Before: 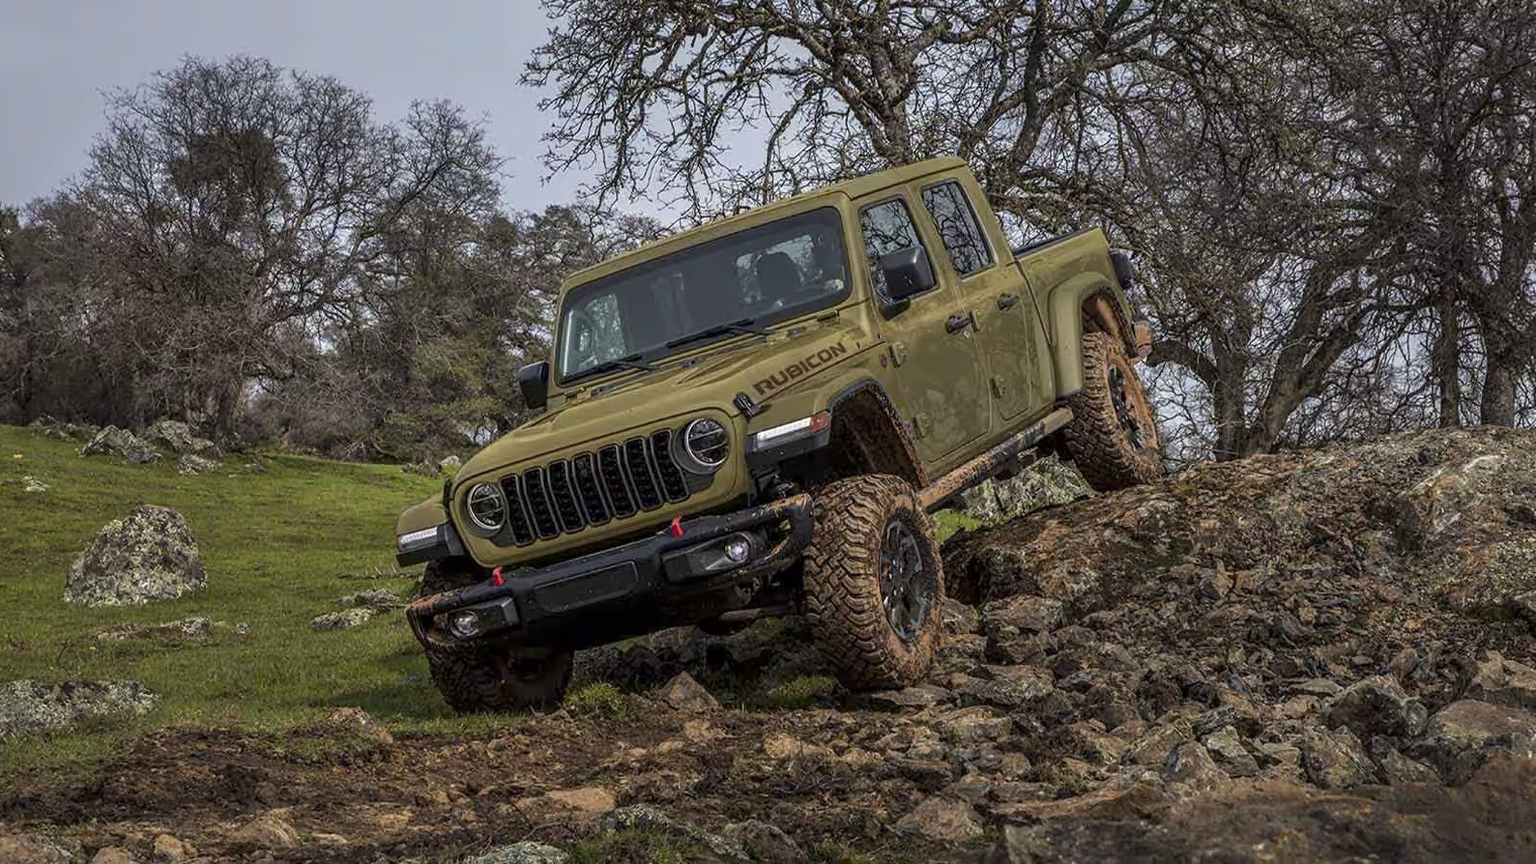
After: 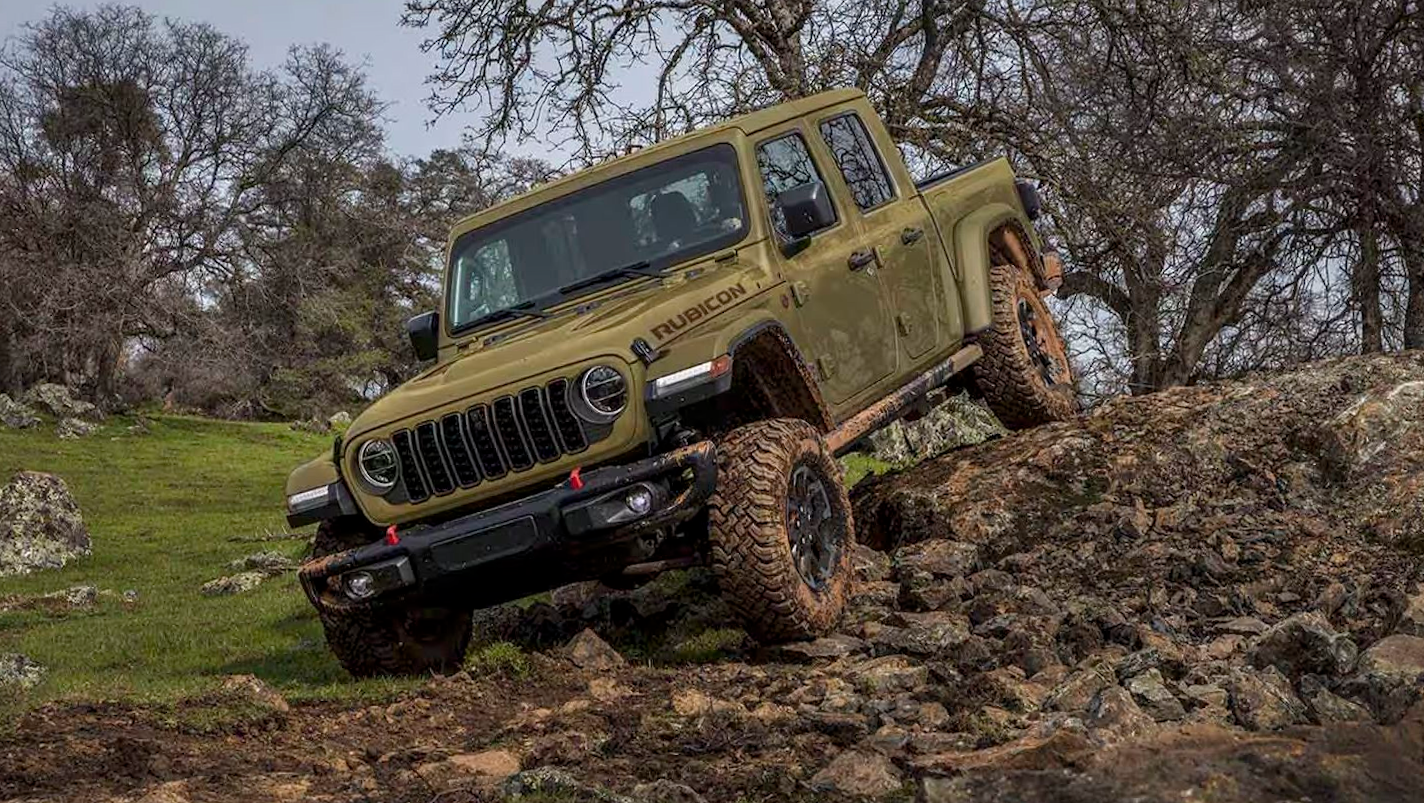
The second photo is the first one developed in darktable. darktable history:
crop and rotate: angle 1.6°, left 5.949%, top 5.718%
